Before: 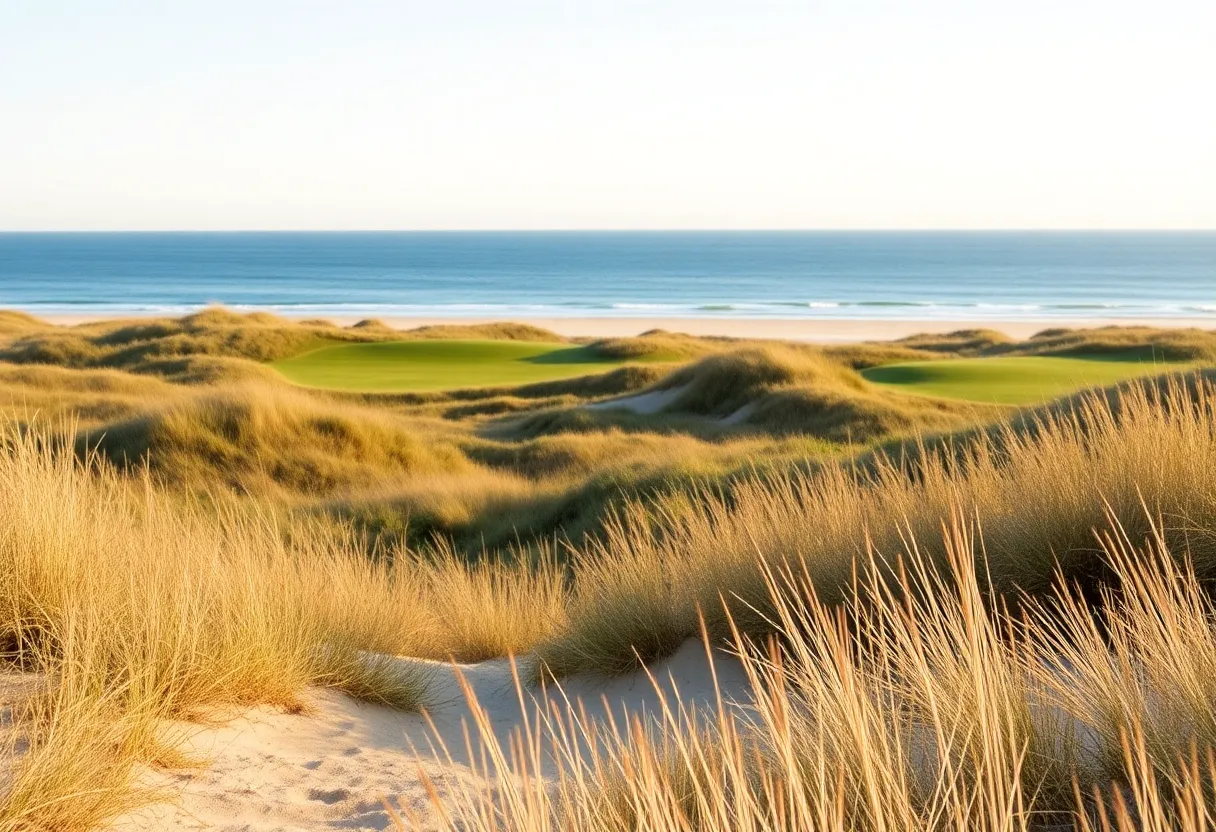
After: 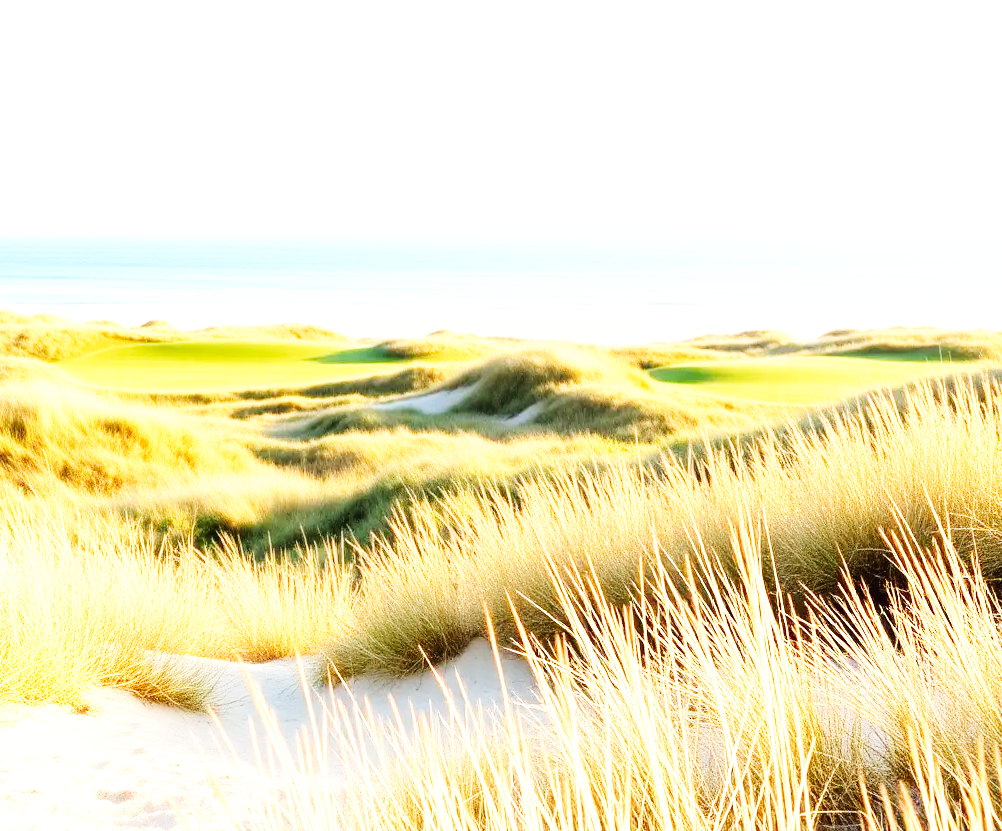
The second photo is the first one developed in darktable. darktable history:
local contrast: mode bilateral grid, contrast 100, coarseness 100, detail 91%, midtone range 0.2
exposure: exposure 1.061 EV, compensate highlight preservation false
base curve: curves: ch0 [(0, 0.003) (0.001, 0.002) (0.006, 0.004) (0.02, 0.022) (0.048, 0.086) (0.094, 0.234) (0.162, 0.431) (0.258, 0.629) (0.385, 0.8) (0.548, 0.918) (0.751, 0.988) (1, 1)], preserve colors none
crop: left 17.582%, bottom 0.031%
